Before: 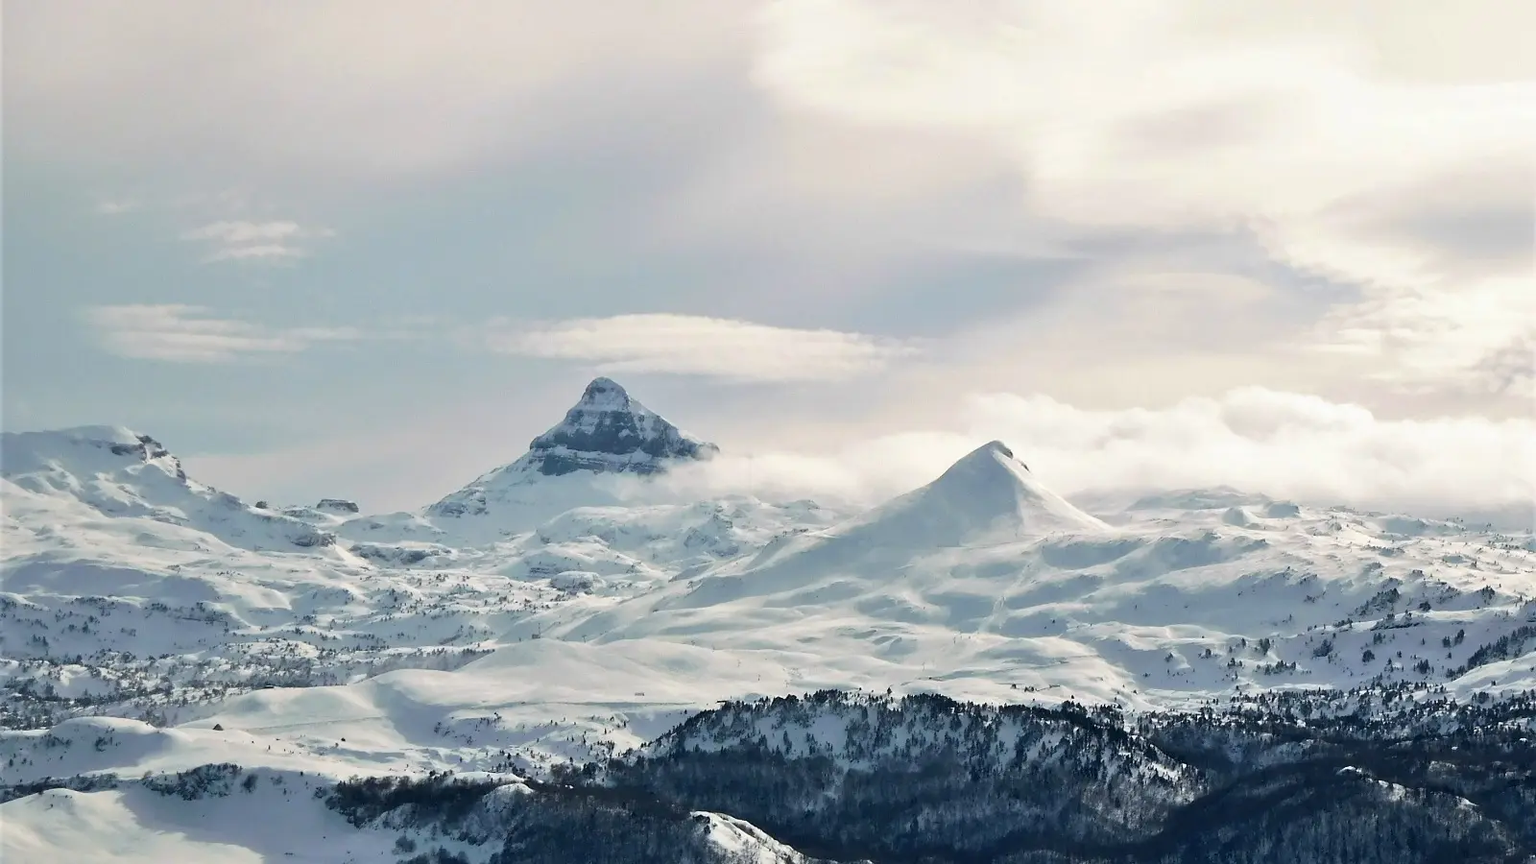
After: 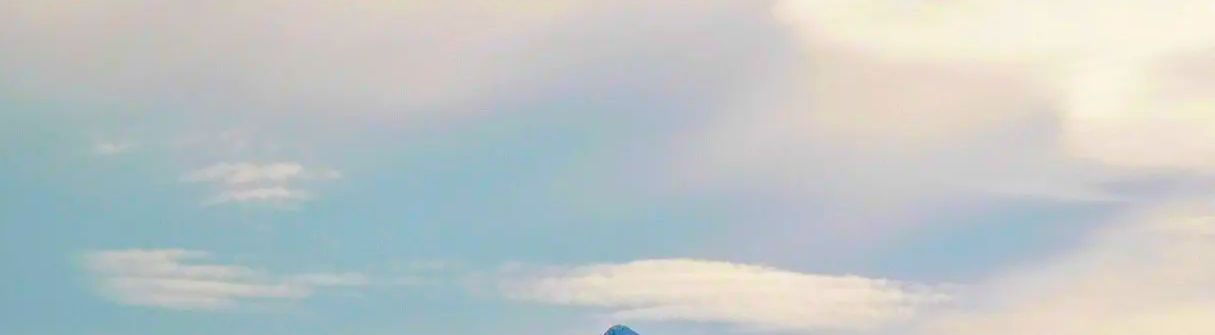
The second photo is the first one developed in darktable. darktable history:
crop: left 0.548%, top 7.627%, right 23.502%, bottom 54.712%
color balance rgb: linear chroma grading › global chroma 49.766%, perceptual saturation grading › global saturation 34.727%, perceptual saturation grading › highlights -29.996%, perceptual saturation grading › shadows 35.507%, global vibrance 30.473%
